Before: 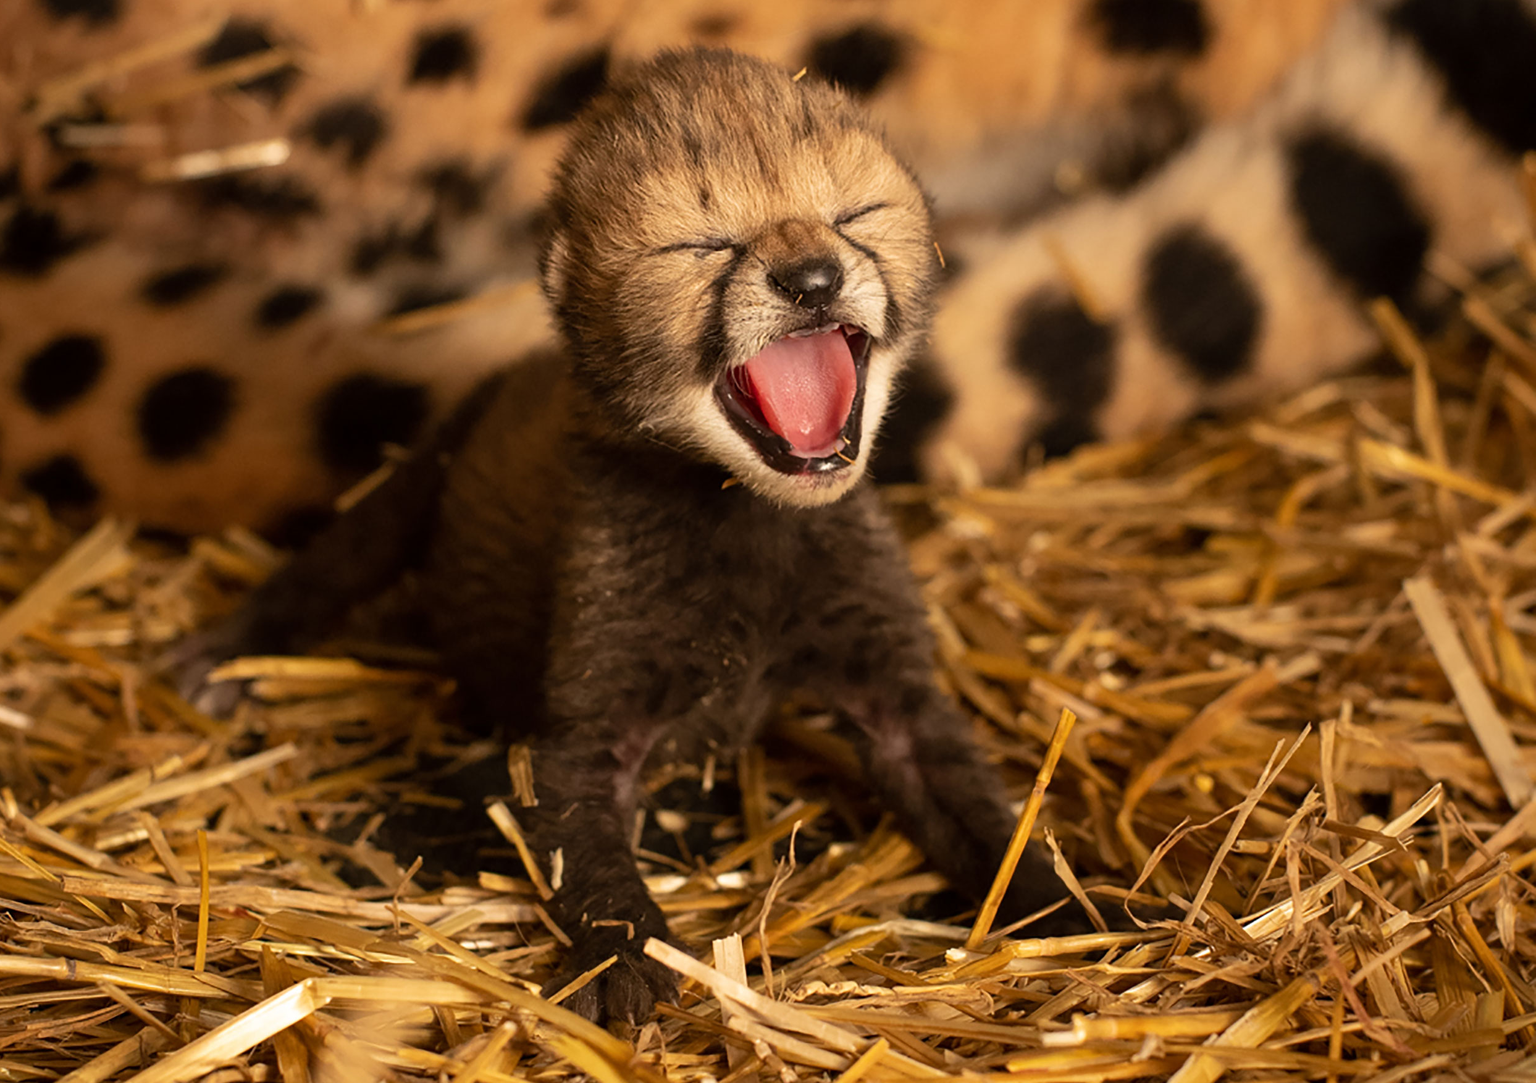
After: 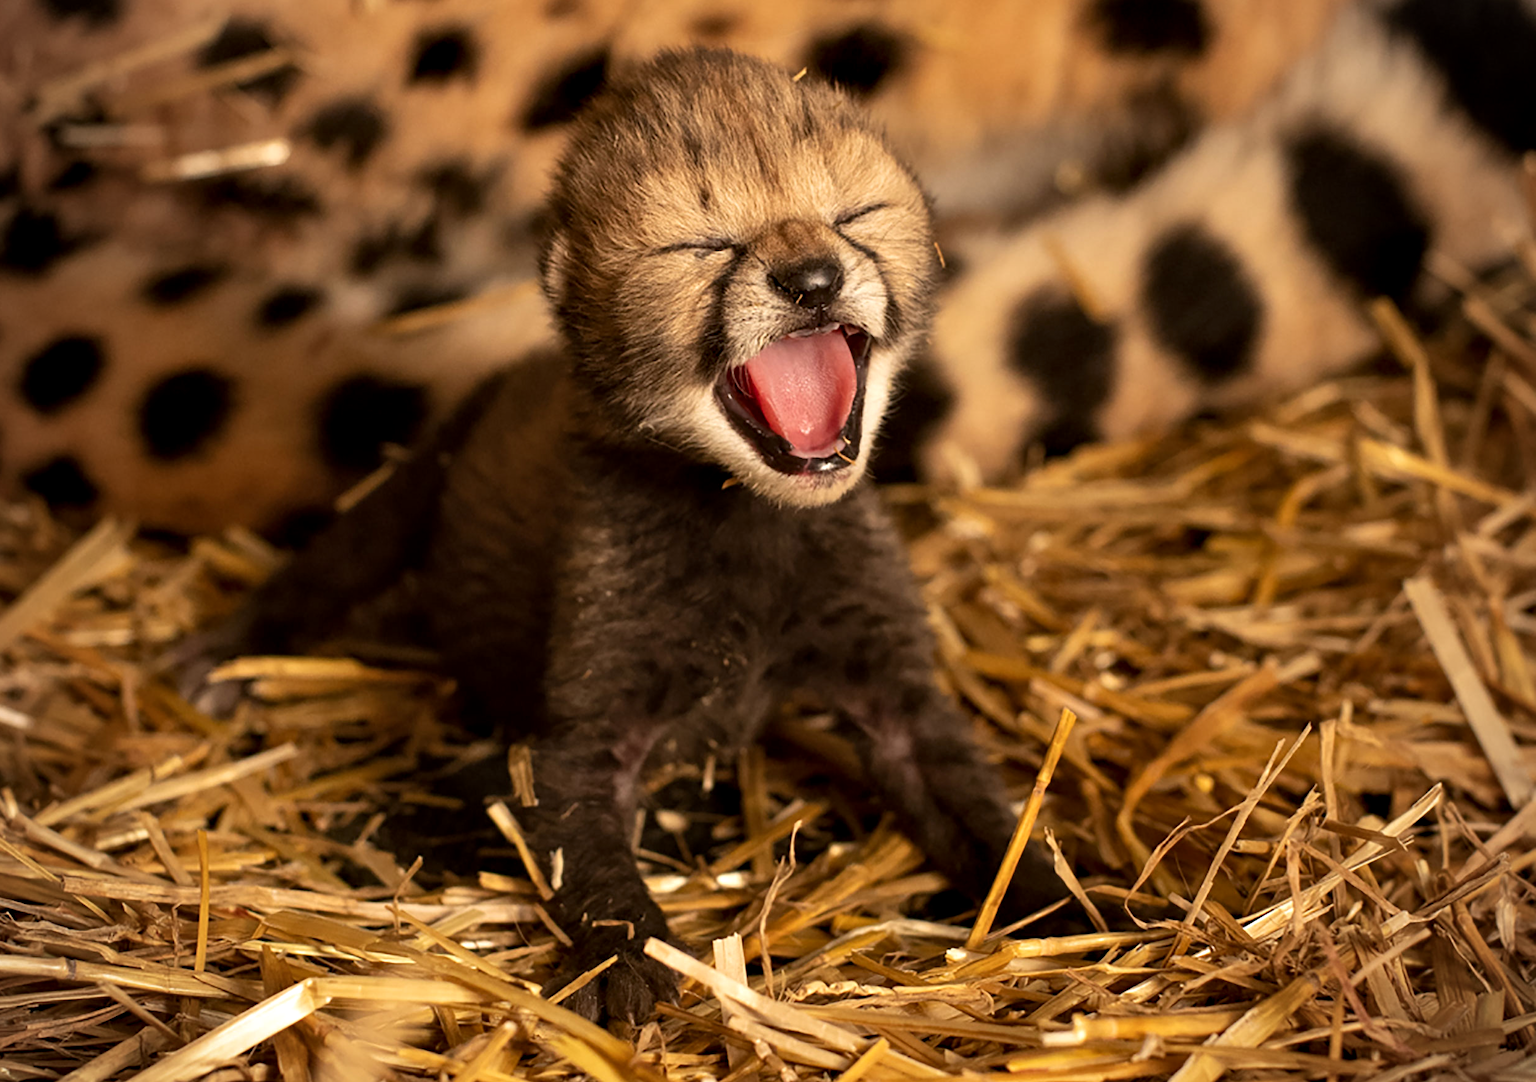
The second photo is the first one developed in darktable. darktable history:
contrast equalizer: y [[0.526, 0.53, 0.532, 0.532, 0.53, 0.525], [0.5 ×6], [0.5 ×6], [0 ×6], [0 ×6]]
vignetting: fall-off radius 93.87%
